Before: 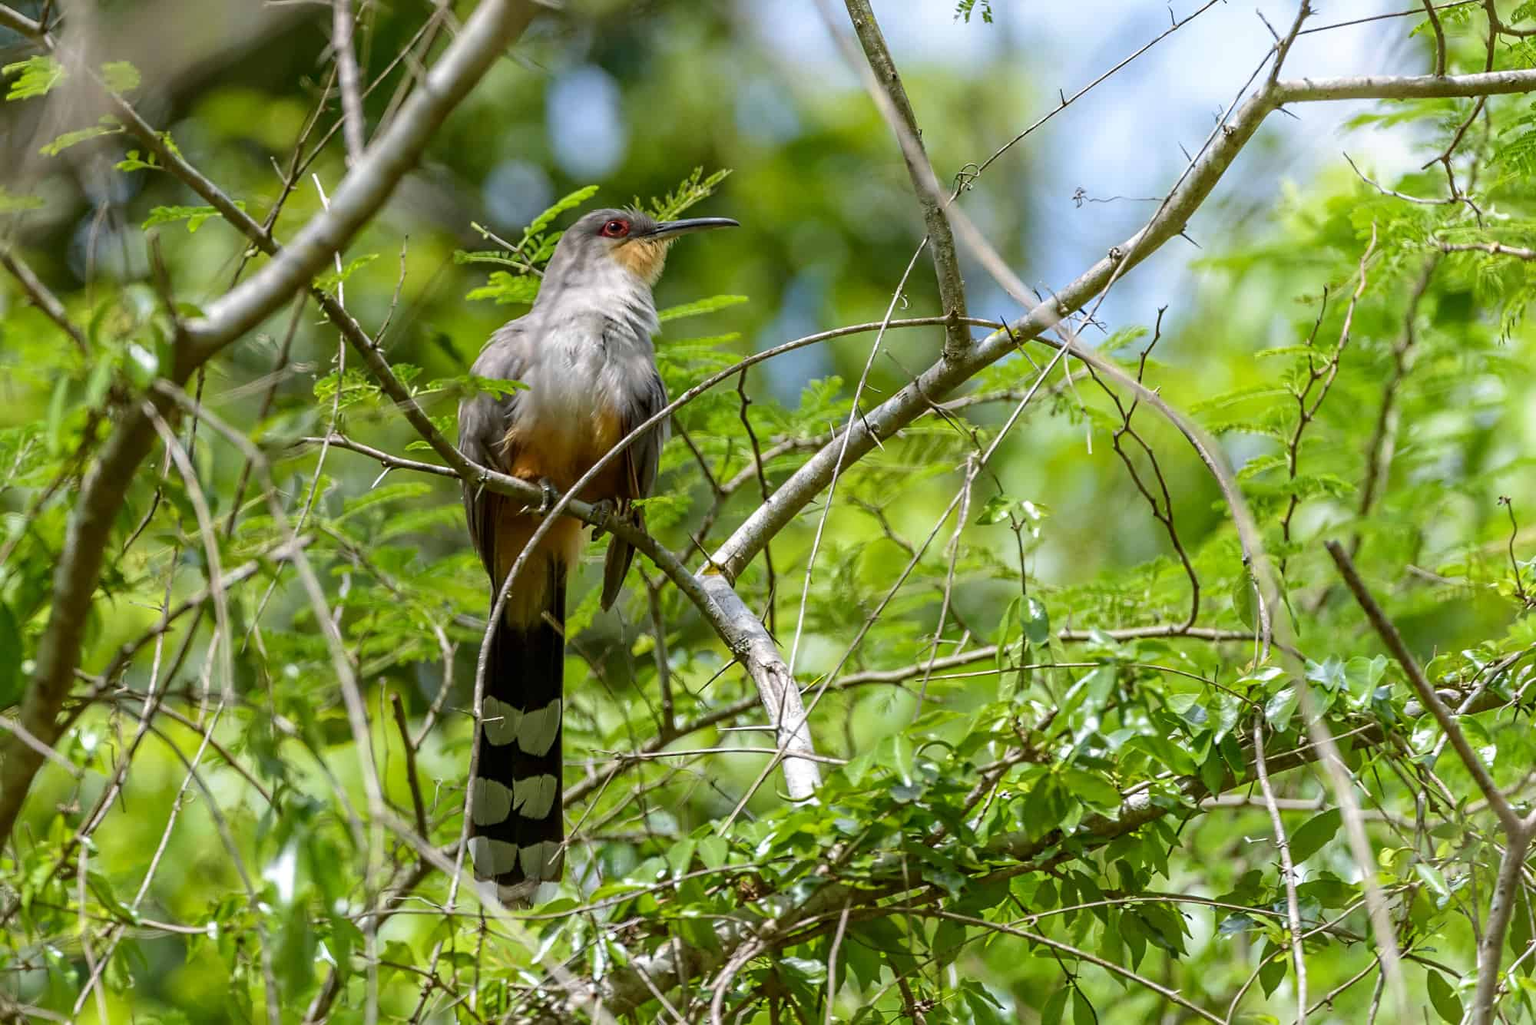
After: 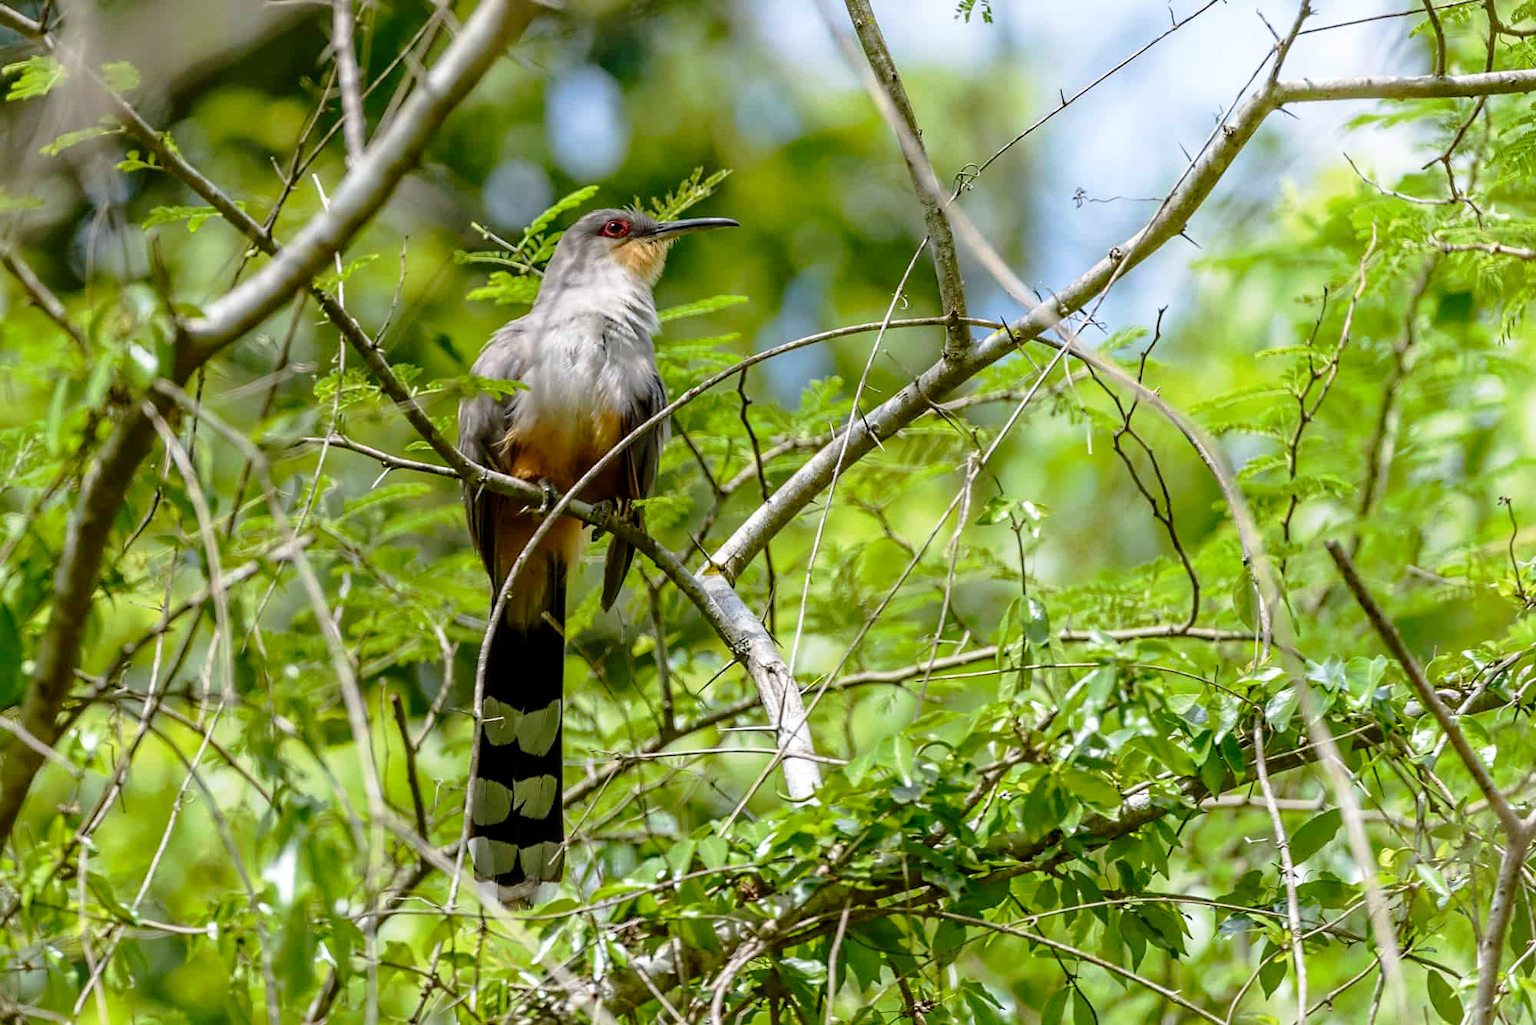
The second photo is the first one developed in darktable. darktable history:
tone curve: curves: ch0 [(0.024, 0) (0.075, 0.034) (0.145, 0.098) (0.257, 0.259) (0.408, 0.45) (0.611, 0.64) (0.81, 0.857) (1, 1)]; ch1 [(0, 0) (0.287, 0.198) (0.501, 0.506) (0.56, 0.57) (0.712, 0.777) (0.976, 0.992)]; ch2 [(0, 0) (0.5, 0.5) (0.523, 0.552) (0.59, 0.603) (0.681, 0.754) (1, 1)], preserve colors none
